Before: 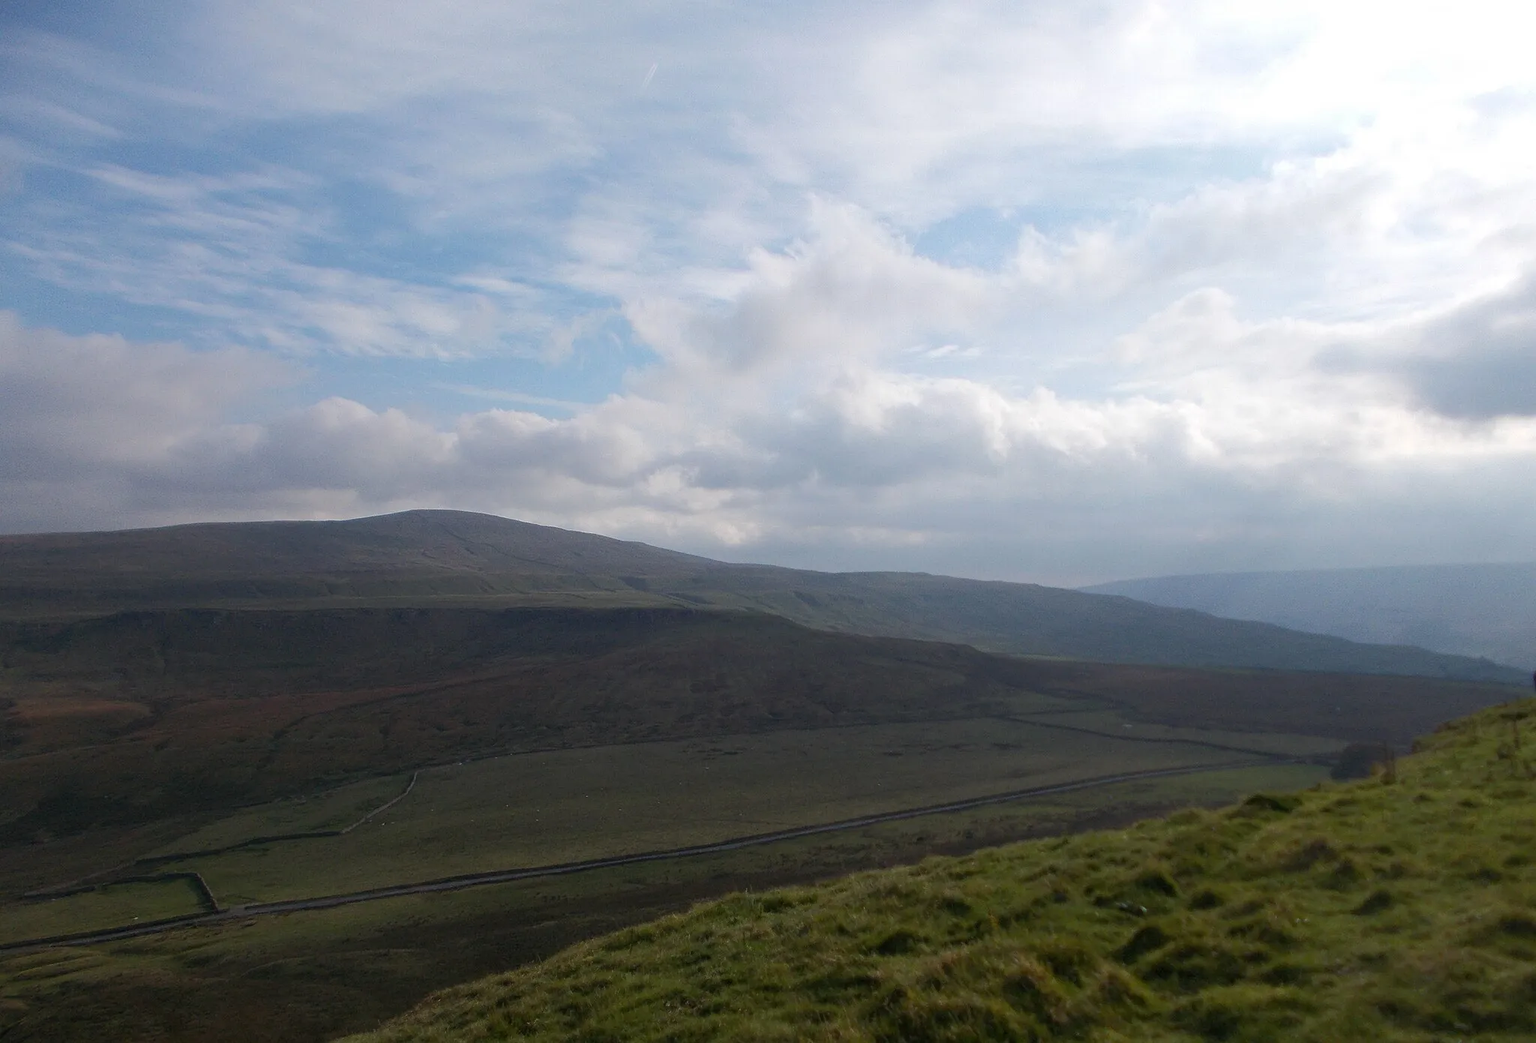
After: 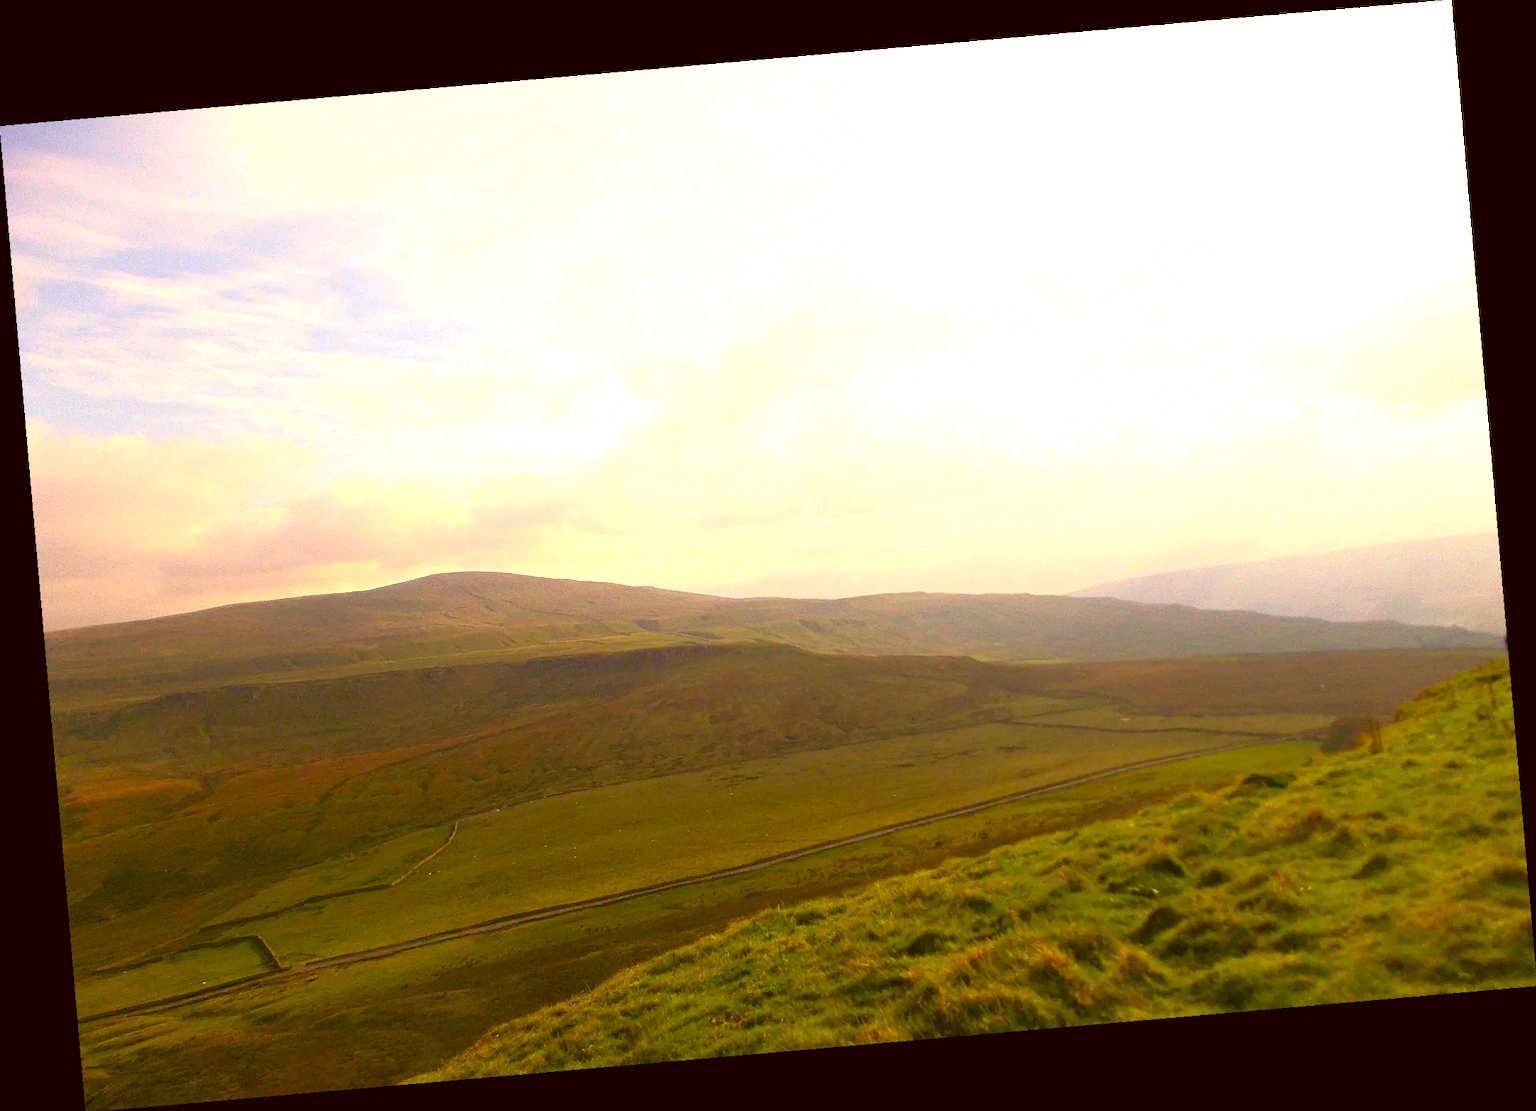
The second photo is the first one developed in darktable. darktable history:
rotate and perspective: rotation -4.98°, automatic cropping off
color correction: highlights a* 10.44, highlights b* 30.04, shadows a* 2.73, shadows b* 17.51, saturation 1.72
exposure: black level correction 0, exposure 1.5 EV, compensate highlight preservation false
